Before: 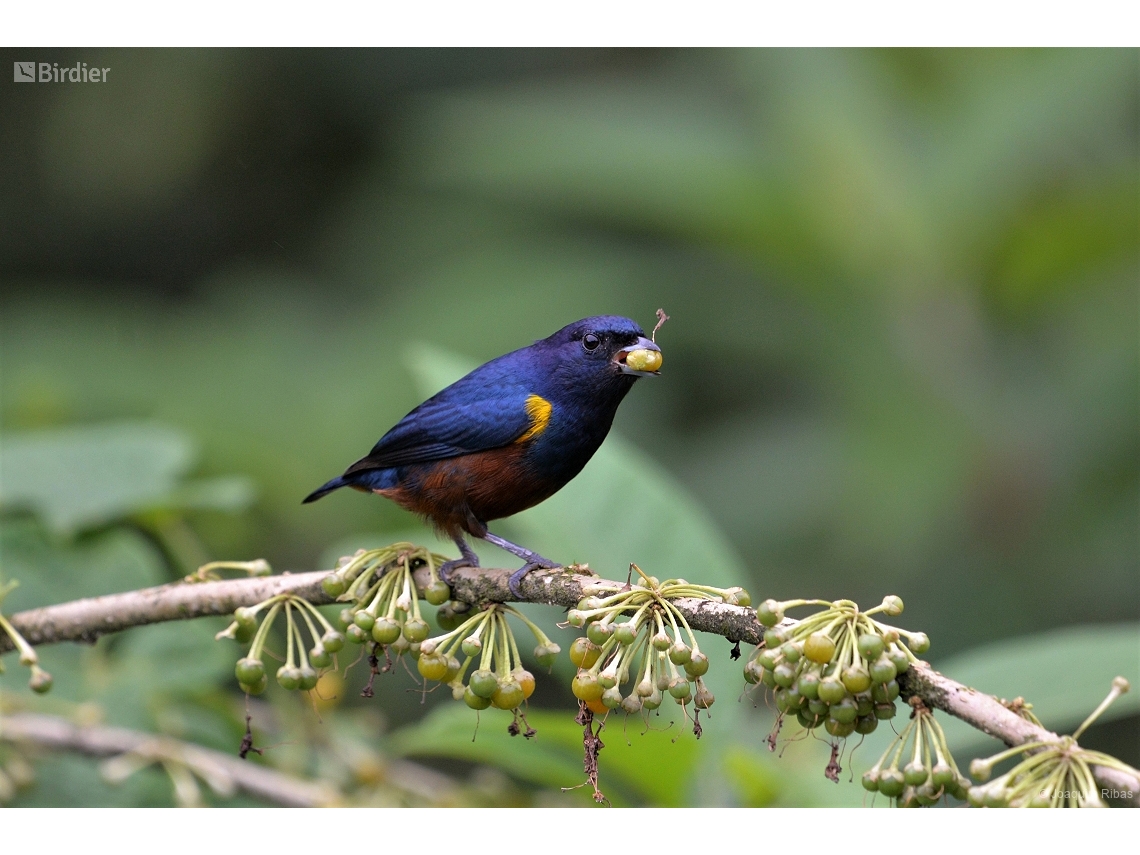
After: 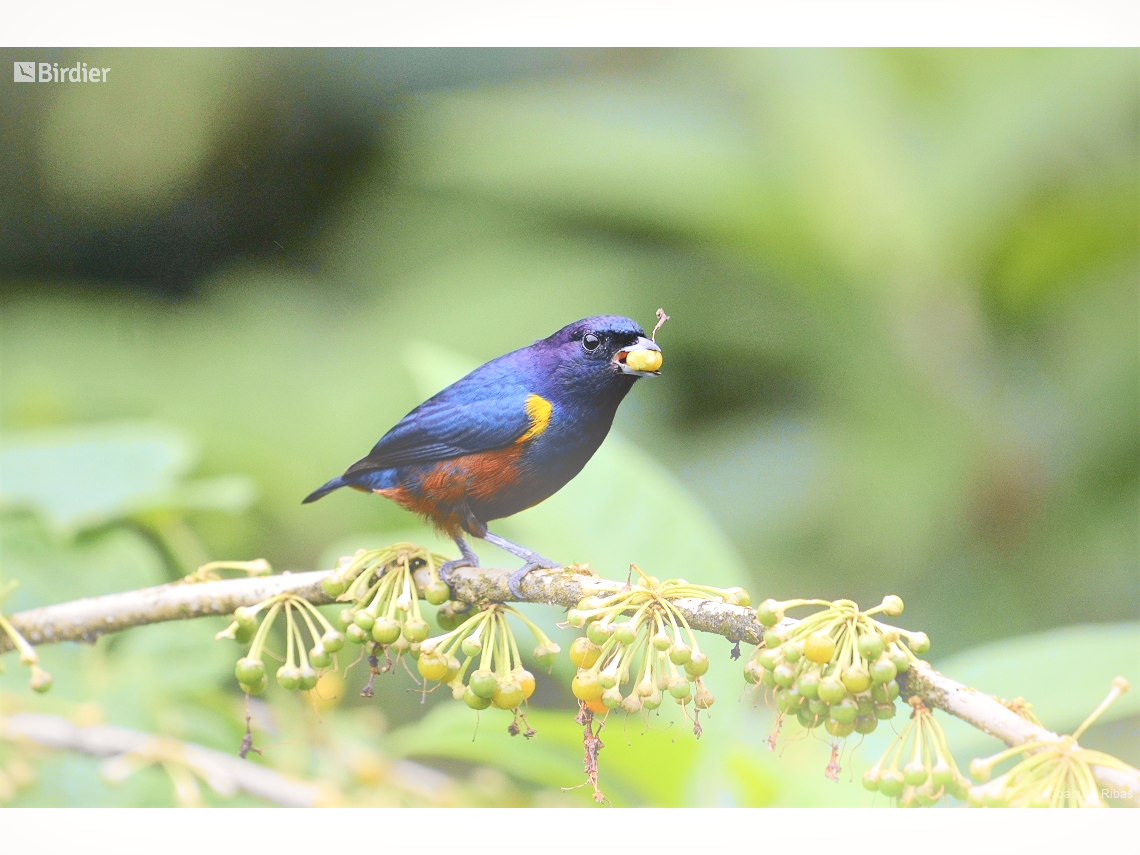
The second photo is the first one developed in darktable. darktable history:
base curve: curves: ch0 [(0, 0) (0.158, 0.273) (0.879, 0.895) (1, 1)], preserve colors none
lowpass: radius 0.1, contrast 0.85, saturation 1.1, unbound 0
tone curve: curves: ch0 [(0, 0.024) (0.049, 0.038) (0.176, 0.162) (0.33, 0.331) (0.432, 0.475) (0.601, 0.665) (0.843, 0.876) (1, 1)]; ch1 [(0, 0) (0.339, 0.358) (0.445, 0.439) (0.476, 0.47) (0.504, 0.504) (0.53, 0.511) (0.557, 0.558) (0.627, 0.635) (0.728, 0.746) (1, 1)]; ch2 [(0, 0) (0.327, 0.324) (0.417, 0.44) (0.46, 0.453) (0.502, 0.504) (0.526, 0.52) (0.54, 0.564) (0.606, 0.626) (0.76, 0.75) (1, 1)], color space Lab, independent channels, preserve colors none
bloom: on, module defaults
local contrast: mode bilateral grid, contrast 70, coarseness 75, detail 180%, midtone range 0.2
